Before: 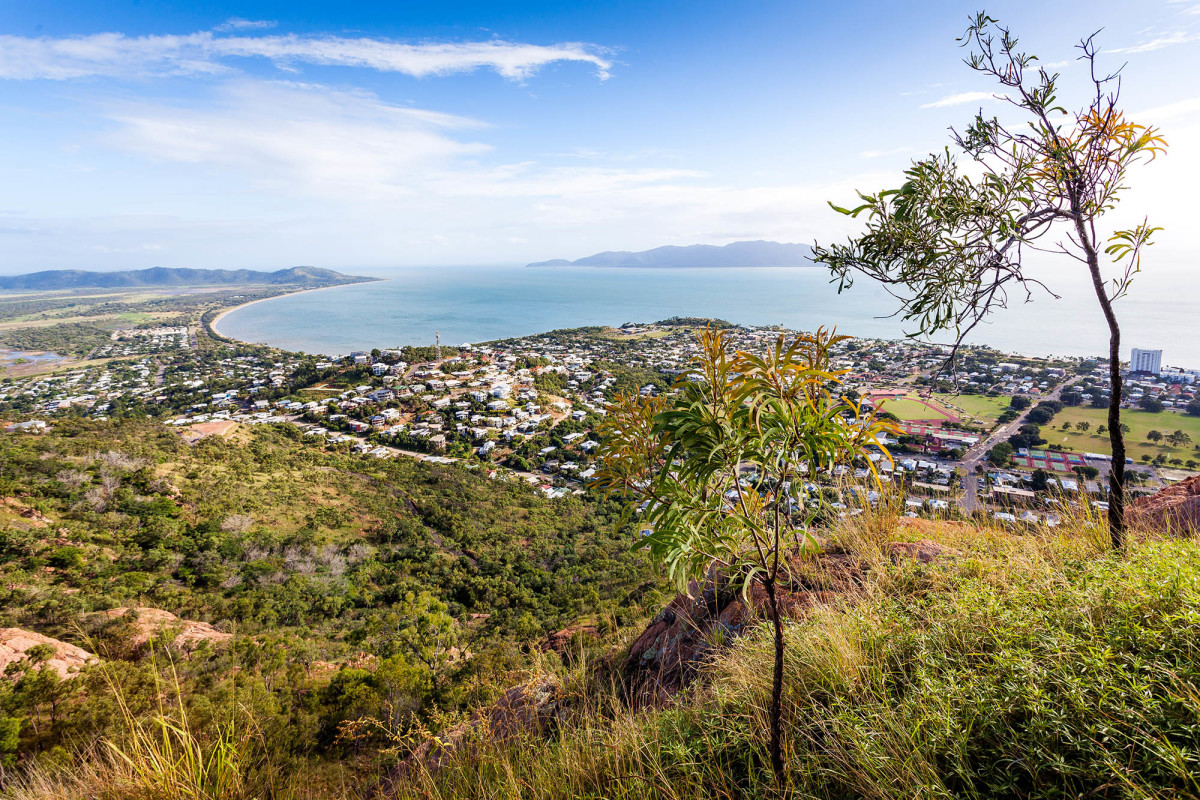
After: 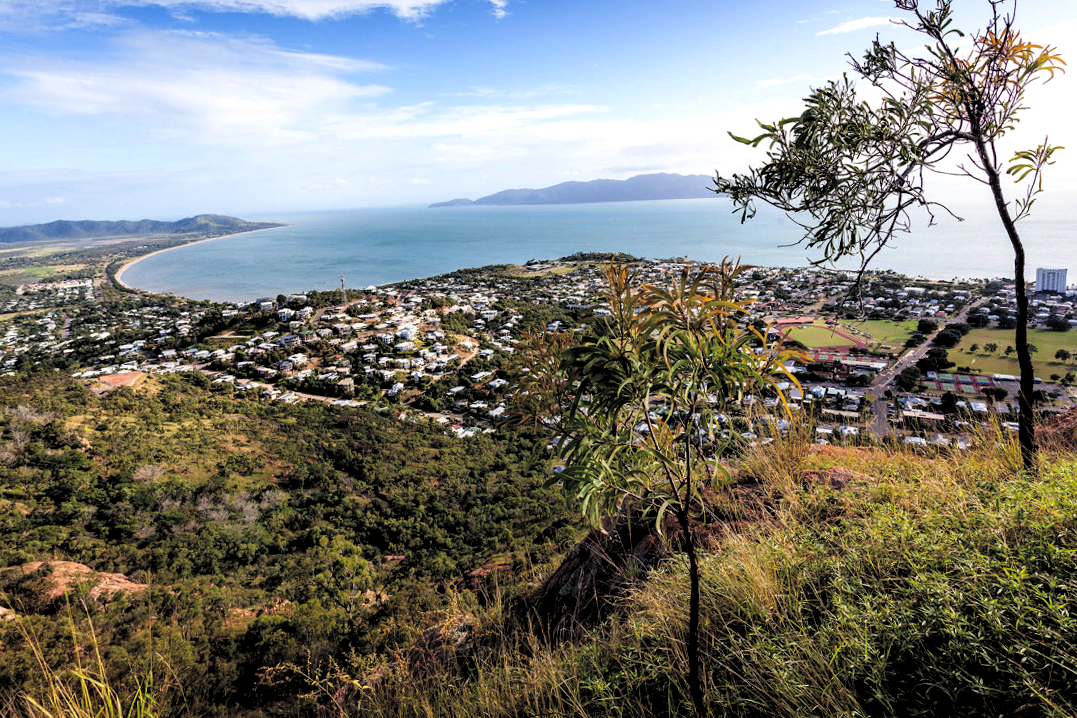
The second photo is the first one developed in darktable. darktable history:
rgb levels: levels [[0.034, 0.472, 0.904], [0, 0.5, 1], [0, 0.5, 1]]
crop and rotate: angle 1.96°, left 5.673%, top 5.673%
rgb curve: curves: ch0 [(0, 0.186) (0.314, 0.284) (0.775, 0.708) (1, 1)], compensate middle gray true, preserve colors none
